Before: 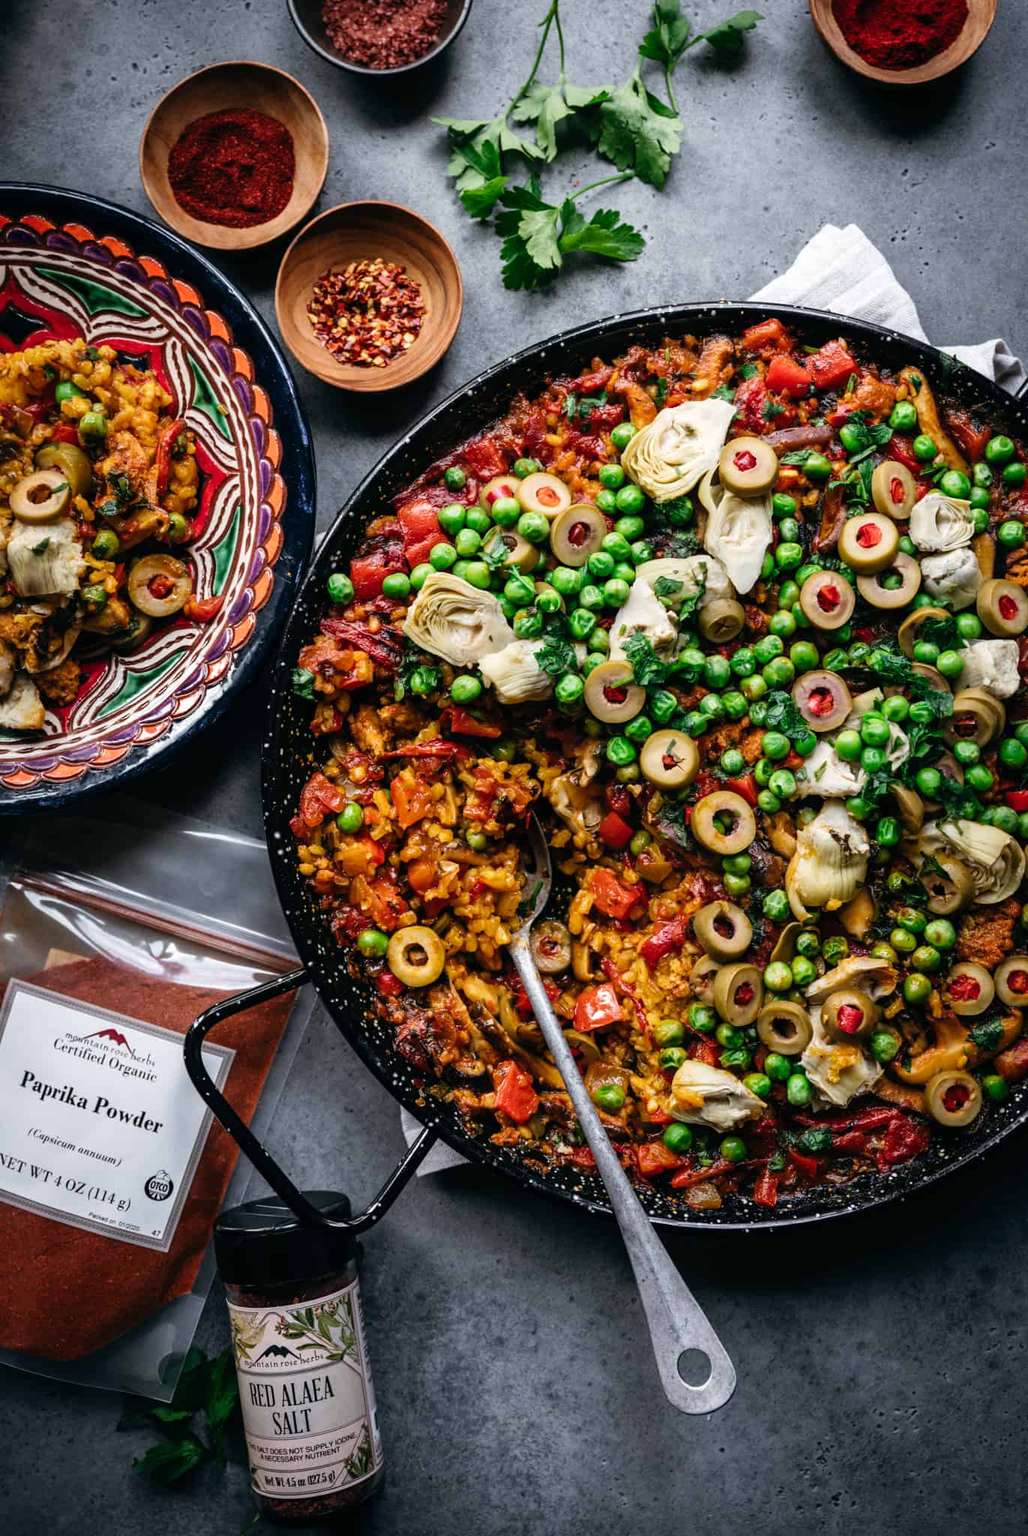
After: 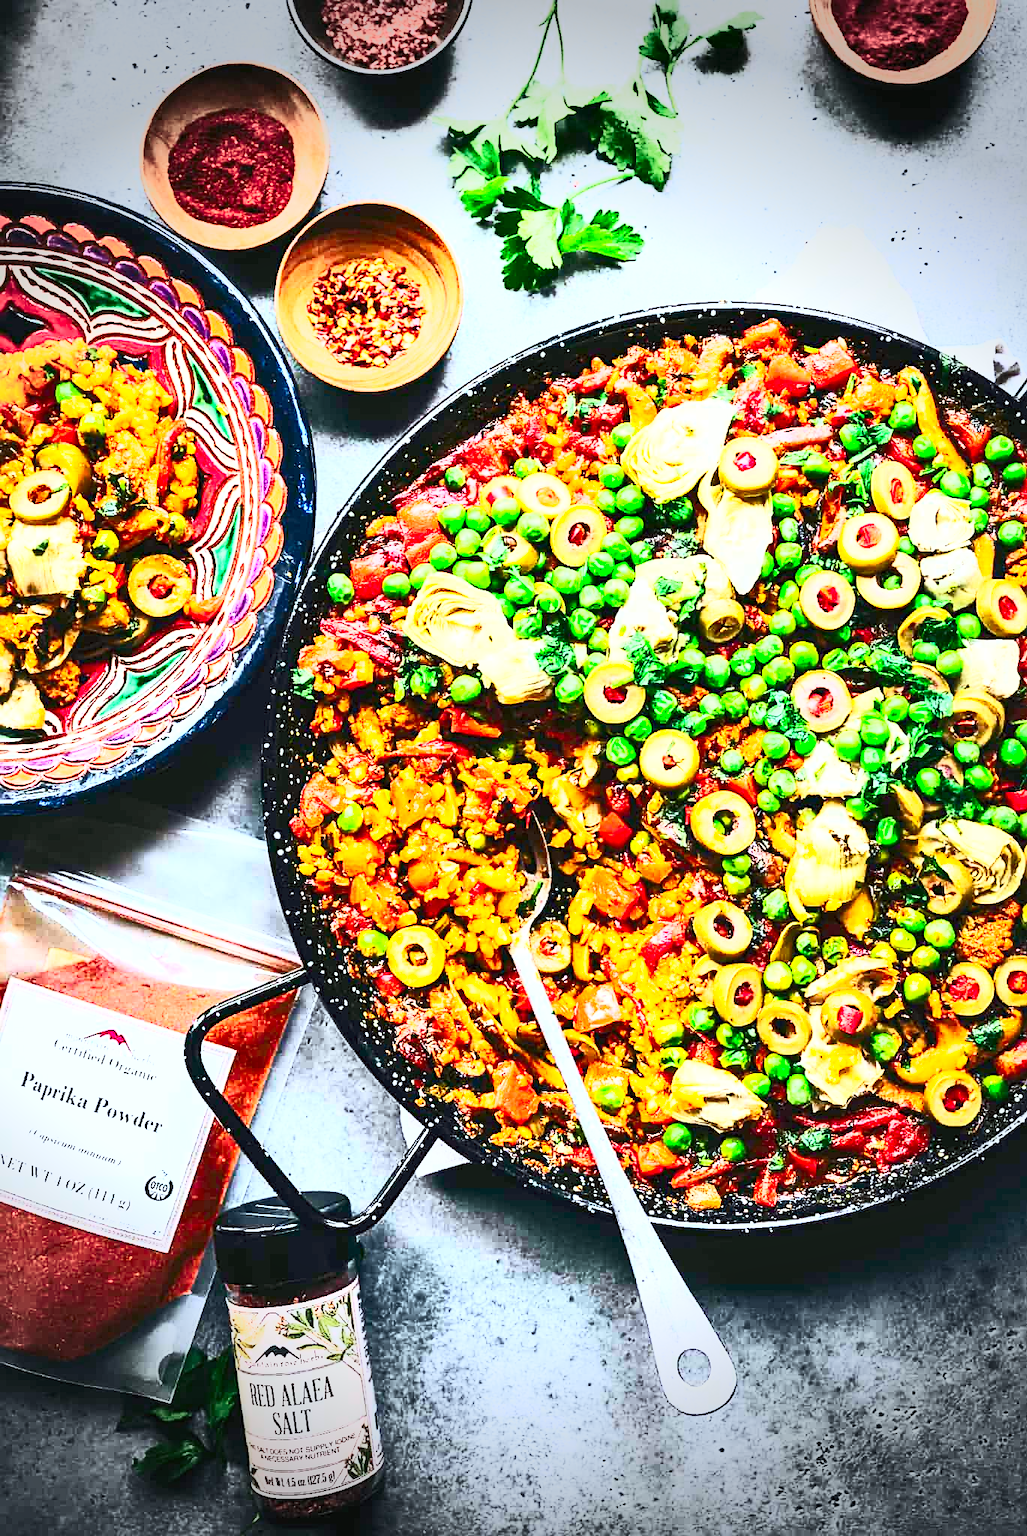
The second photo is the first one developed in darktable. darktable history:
exposure: black level correction 0, exposure 1.105 EV, compensate highlight preservation false
contrast brightness saturation: contrast 0.834, brightness 0.606, saturation 0.592
shadows and highlights: shadows 48.22, highlights -41.57, soften with gaussian
sharpen: on, module defaults
vignetting: fall-off start 90.56%, fall-off radius 38.7%, width/height ratio 1.222, shape 1.29
base curve: curves: ch0 [(0, 0) (0.204, 0.334) (0.55, 0.733) (1, 1)], preserve colors none
color correction: highlights a* -2.96, highlights b* -1.9, shadows a* 2.18, shadows b* 2.93
tone equalizer: mask exposure compensation -0.497 EV
